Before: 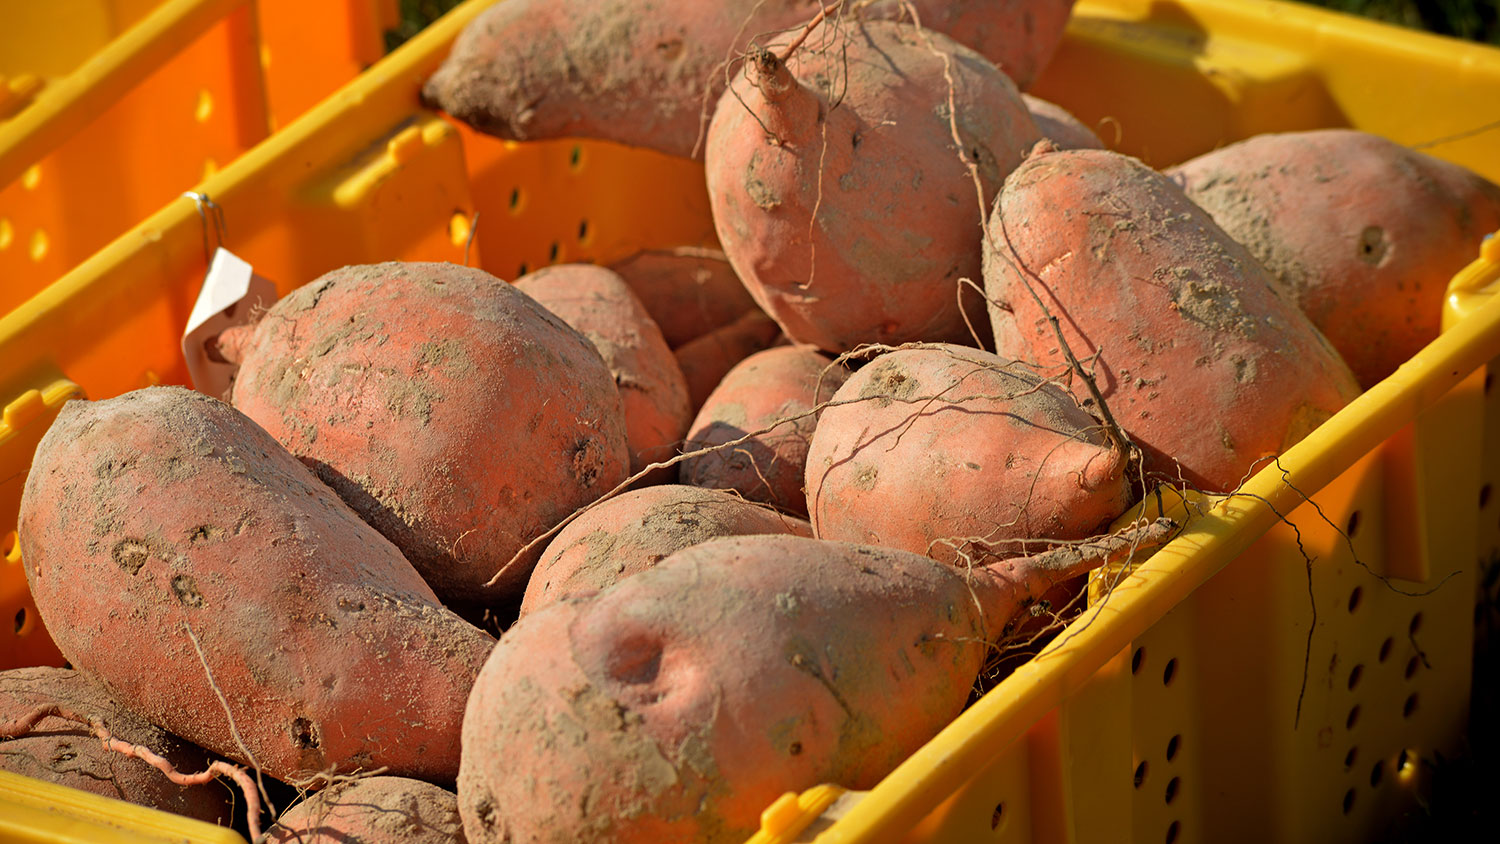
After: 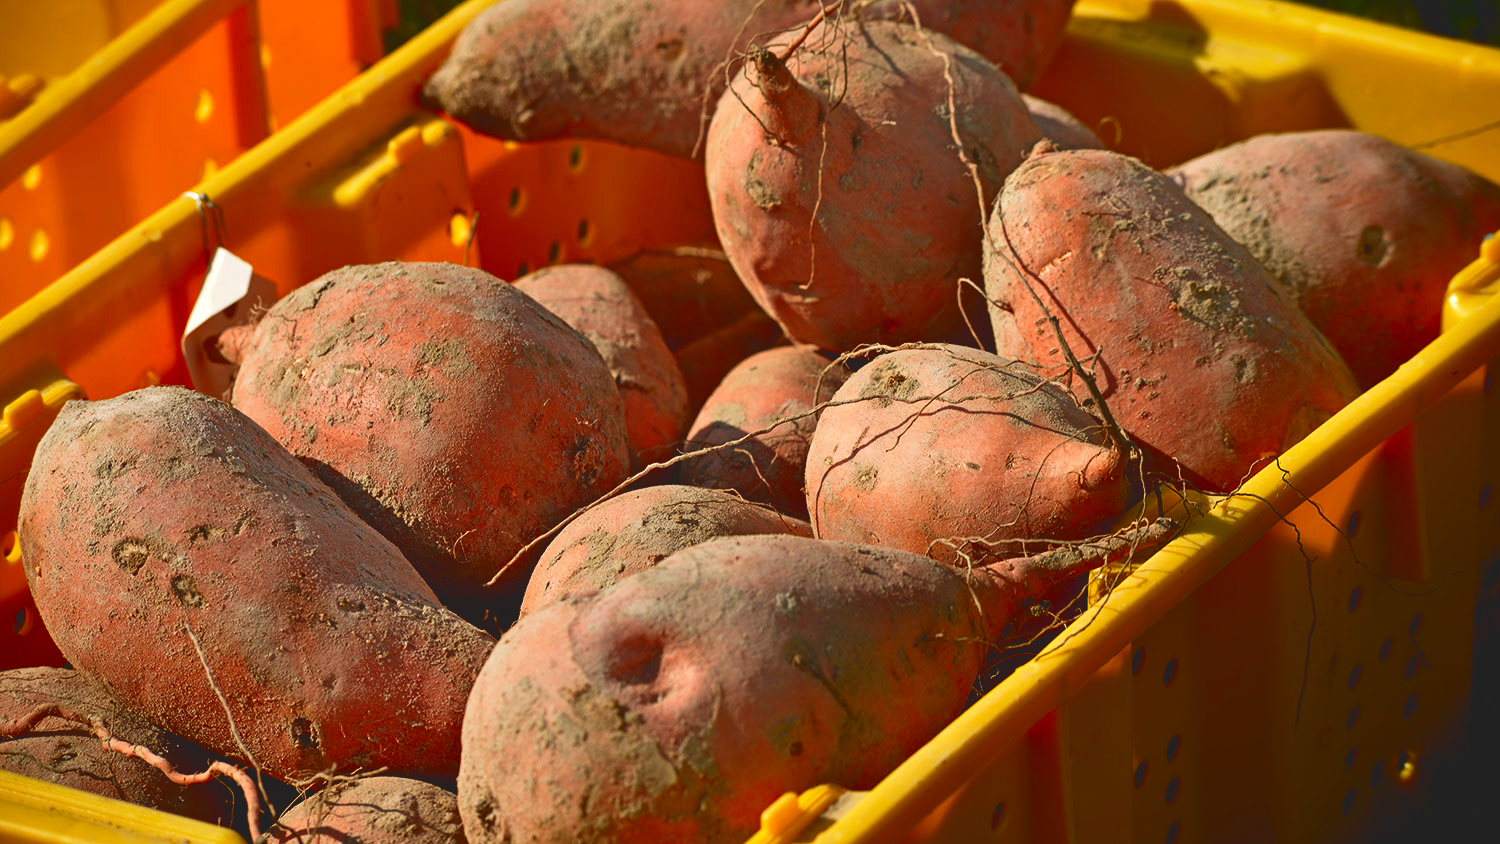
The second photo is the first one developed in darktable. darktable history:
contrast brightness saturation: contrast 0.069, brightness -0.147, saturation 0.113
tone curve: curves: ch0 [(0, 0.129) (0.187, 0.207) (0.729, 0.789) (1, 1)], color space Lab, independent channels, preserve colors none
